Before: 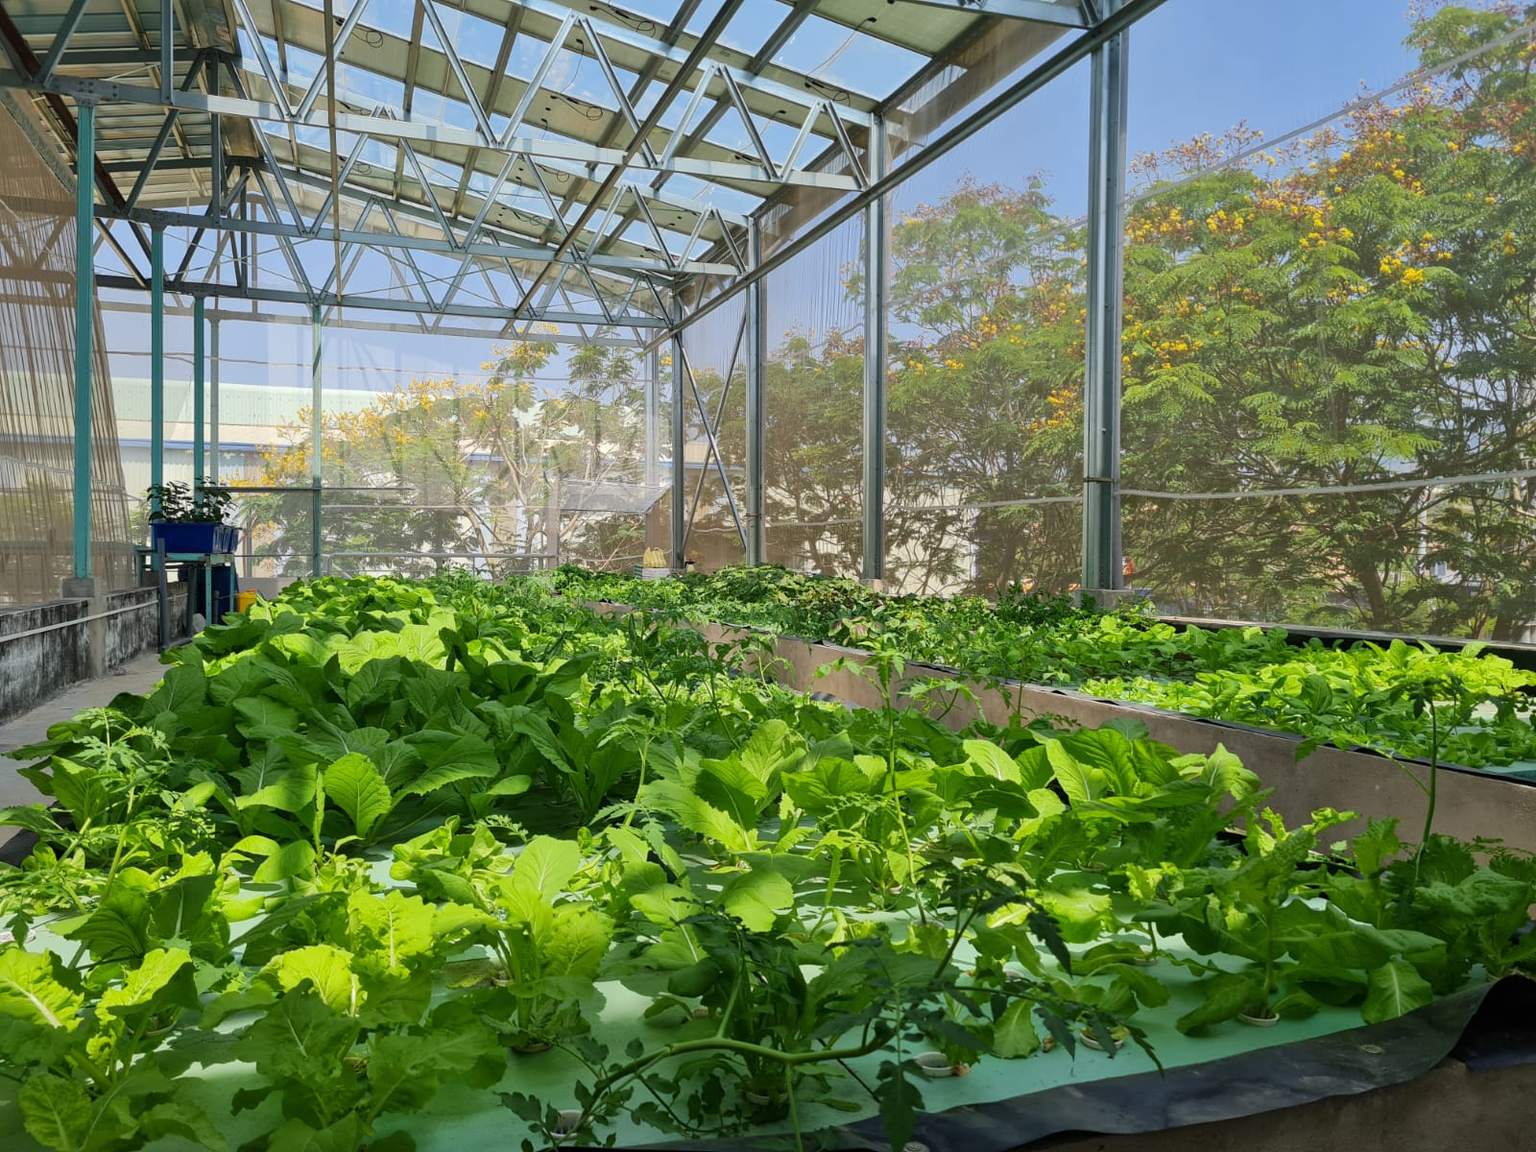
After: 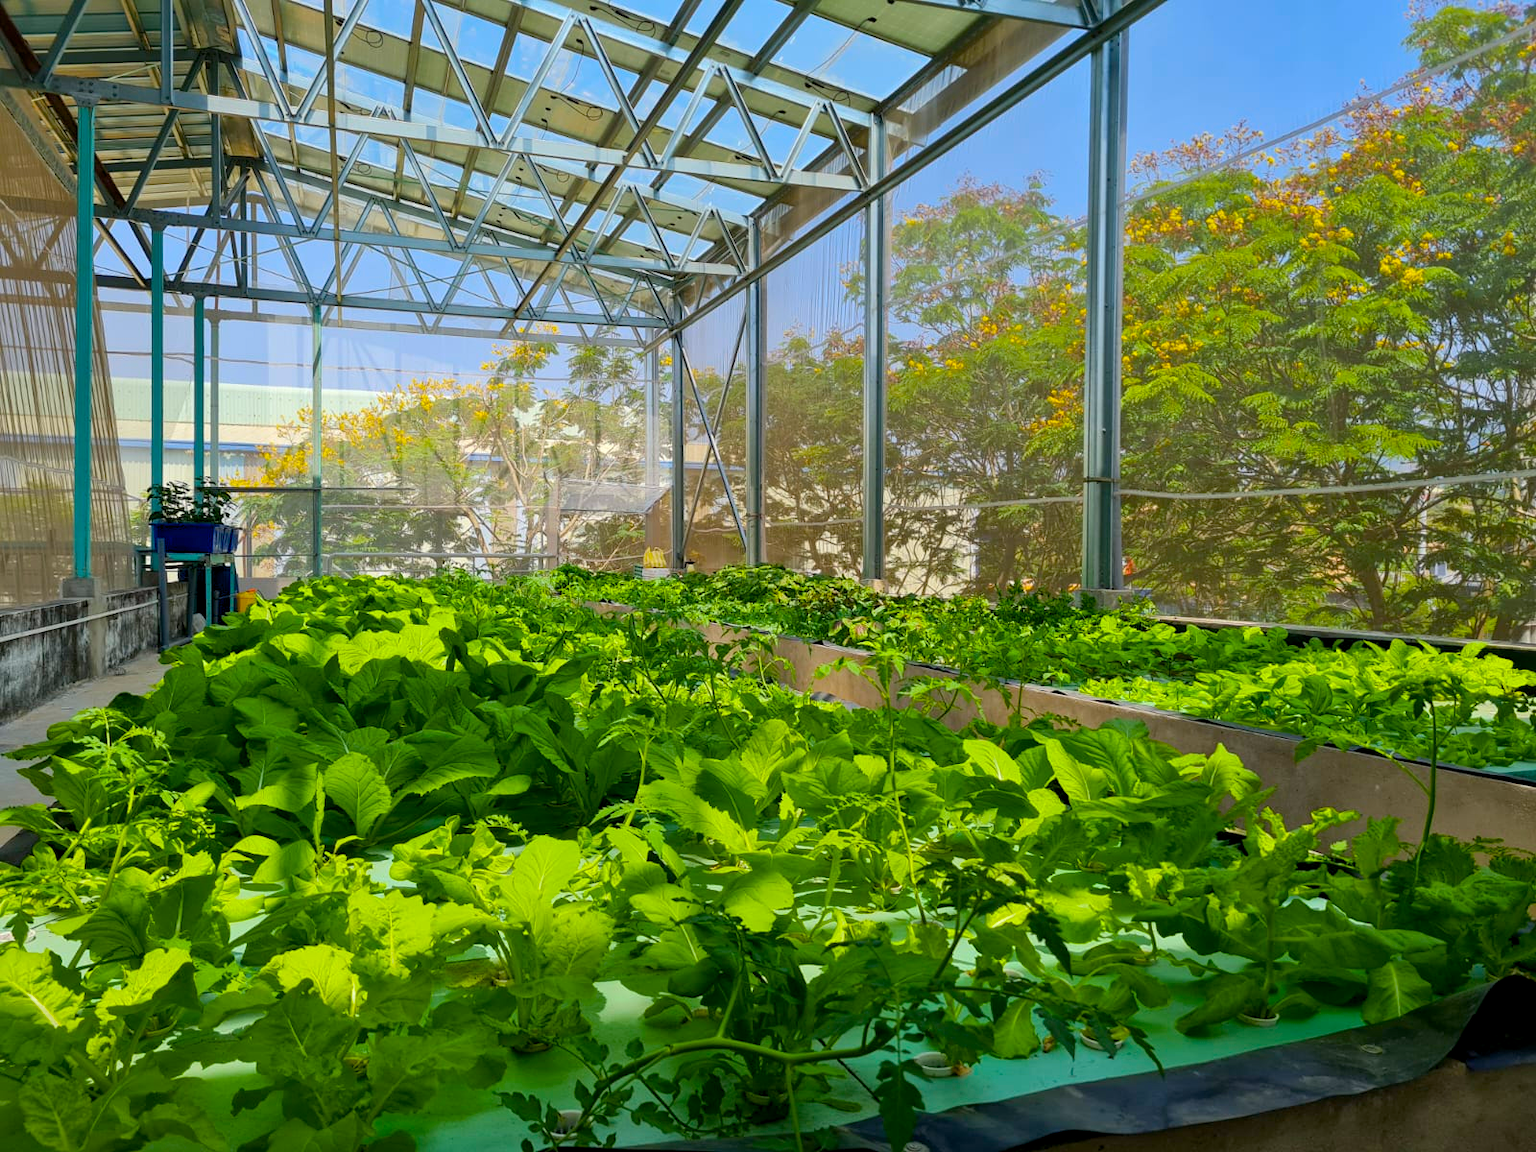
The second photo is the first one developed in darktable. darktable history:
color balance rgb: global offset › luminance -0.384%, linear chroma grading › global chroma 24.361%, perceptual saturation grading › global saturation 0.305%, global vibrance 41.428%
